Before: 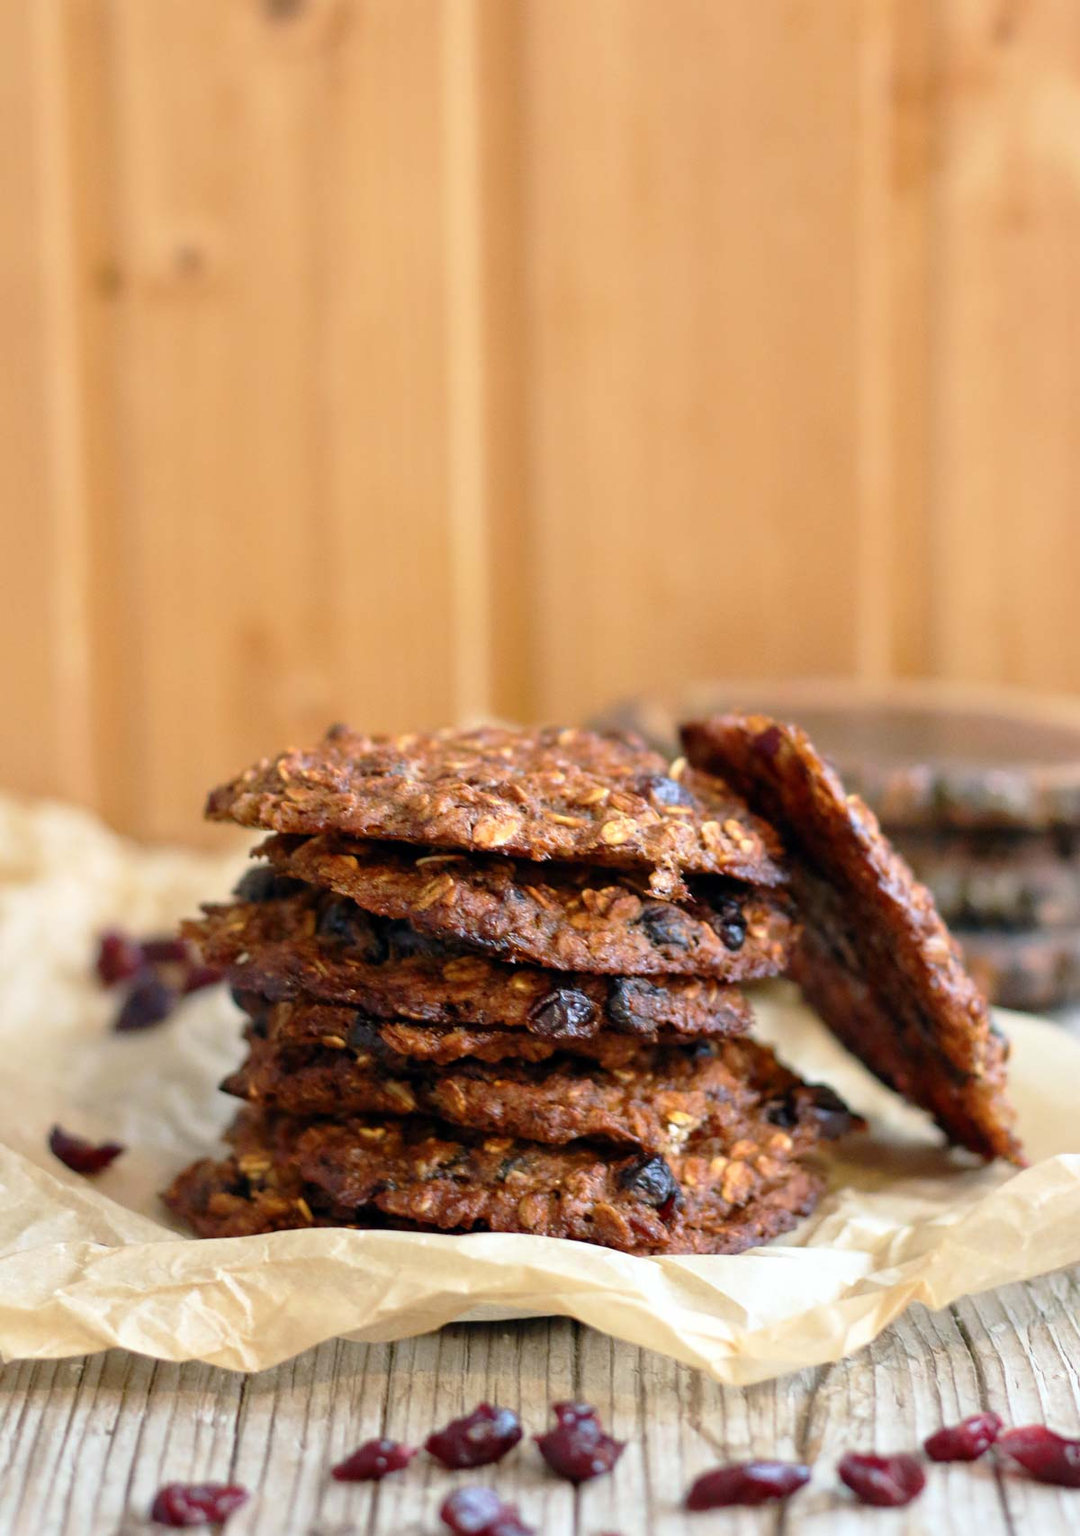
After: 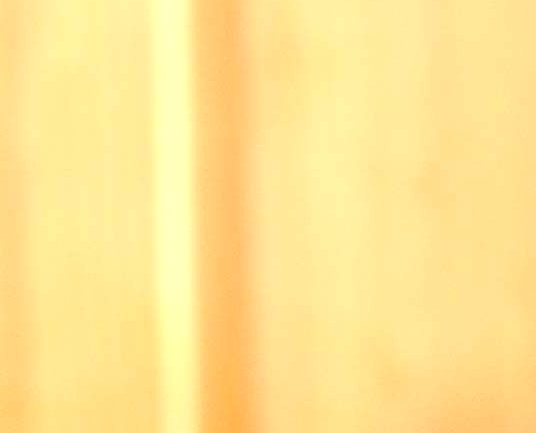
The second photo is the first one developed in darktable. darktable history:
exposure: black level correction 0.008, exposure 0.986 EV, compensate highlight preservation false
crop: left 28.727%, top 16.848%, right 26.592%, bottom 57.777%
sharpen: on, module defaults
